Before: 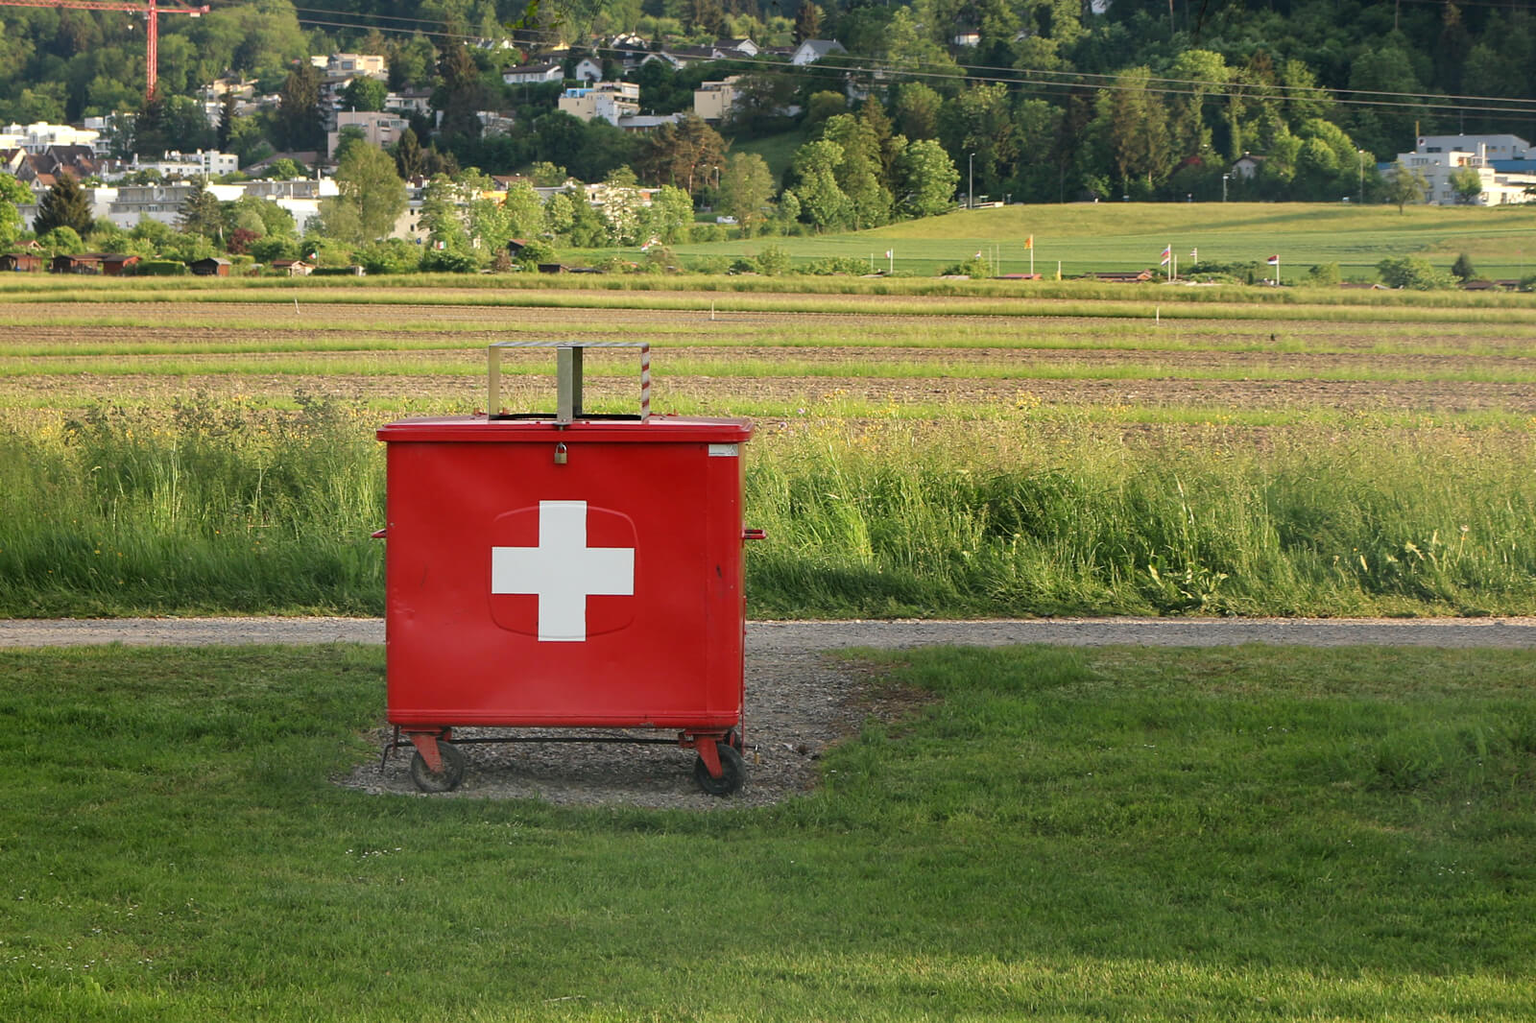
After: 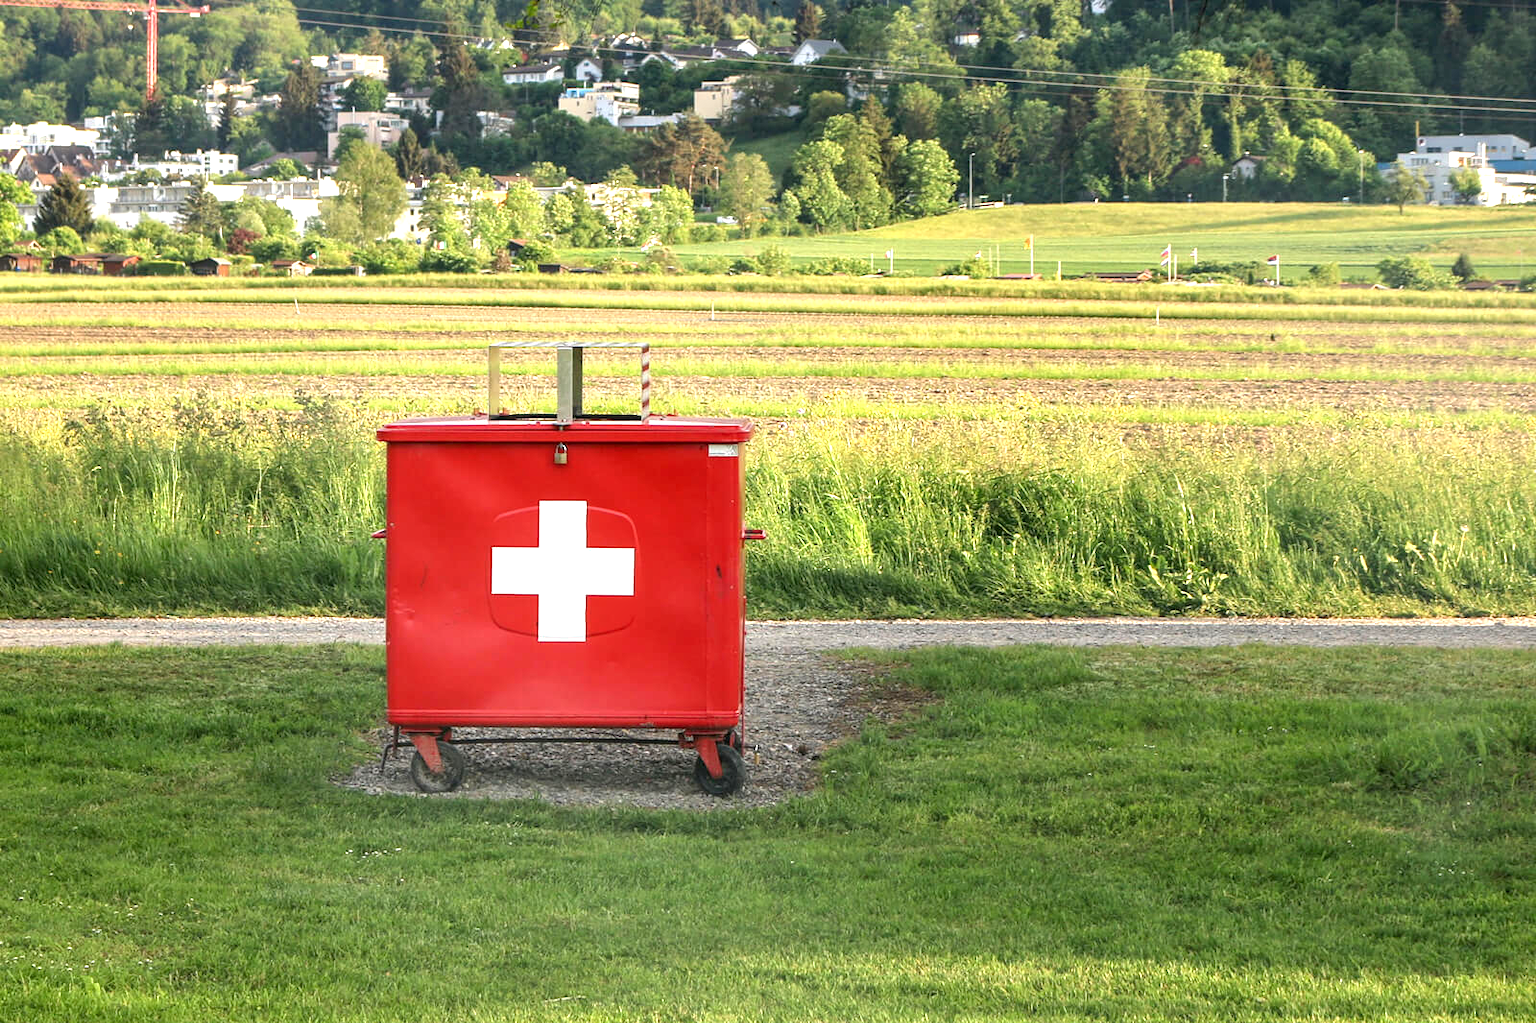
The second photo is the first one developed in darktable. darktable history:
exposure: black level correction 0.001, exposure 0.964 EV, compensate exposure bias true, compensate highlight preservation false
local contrast: on, module defaults
